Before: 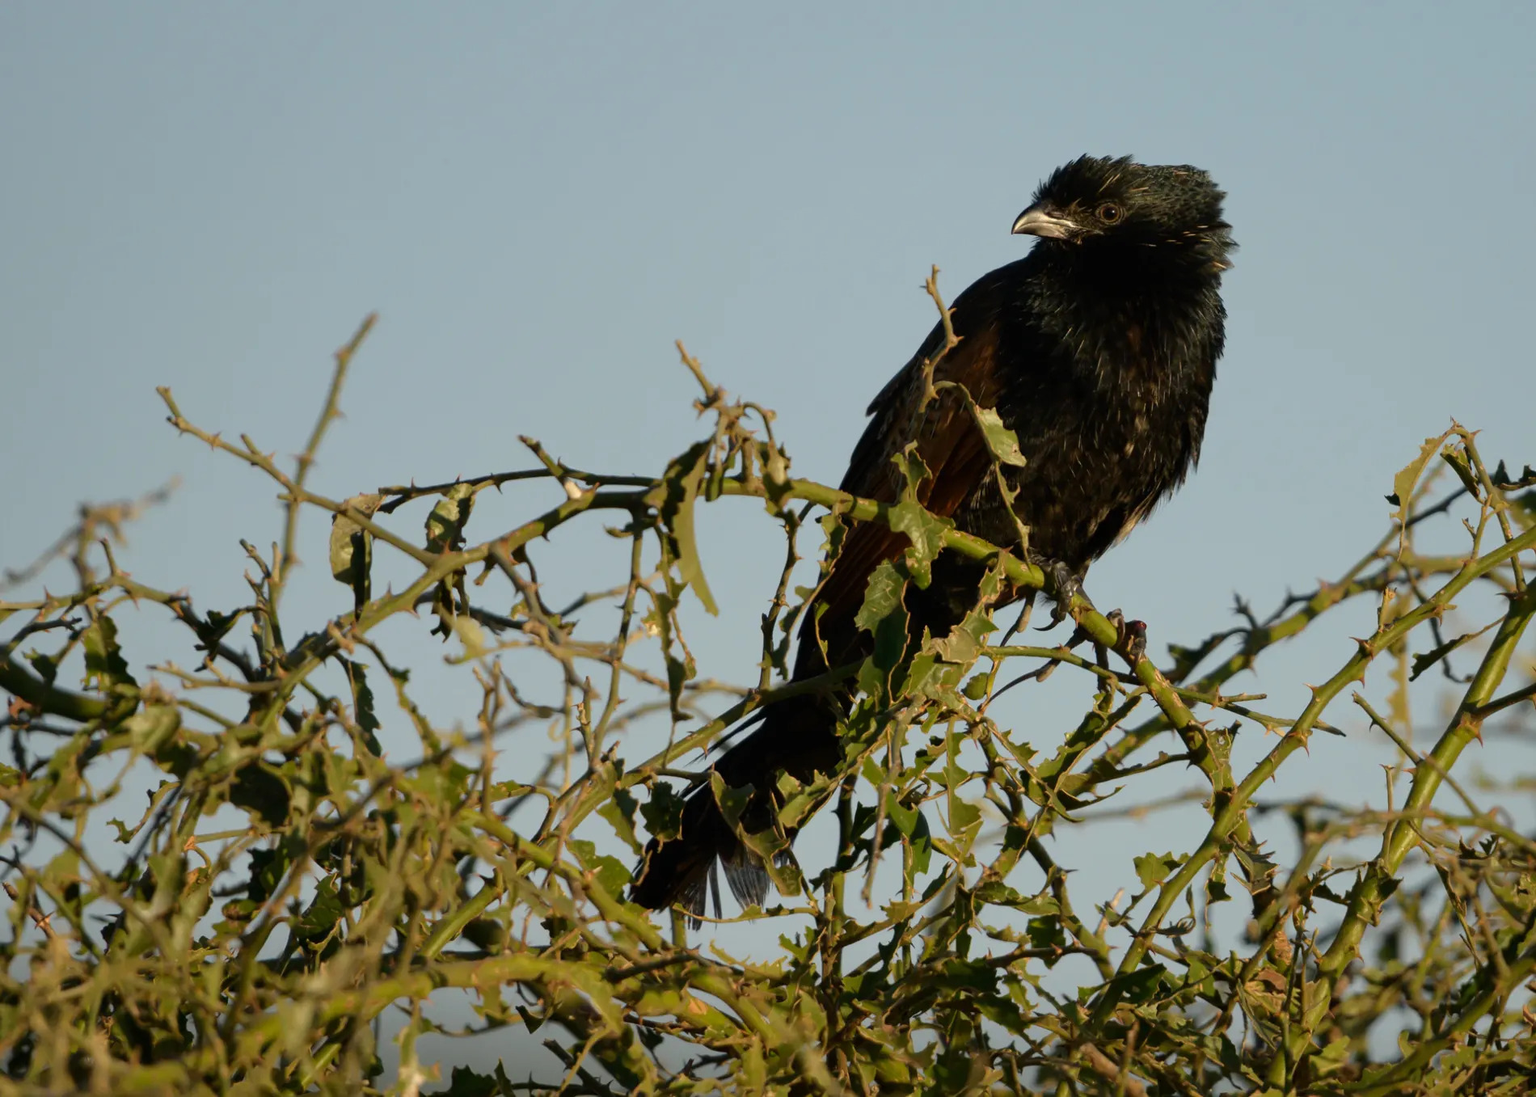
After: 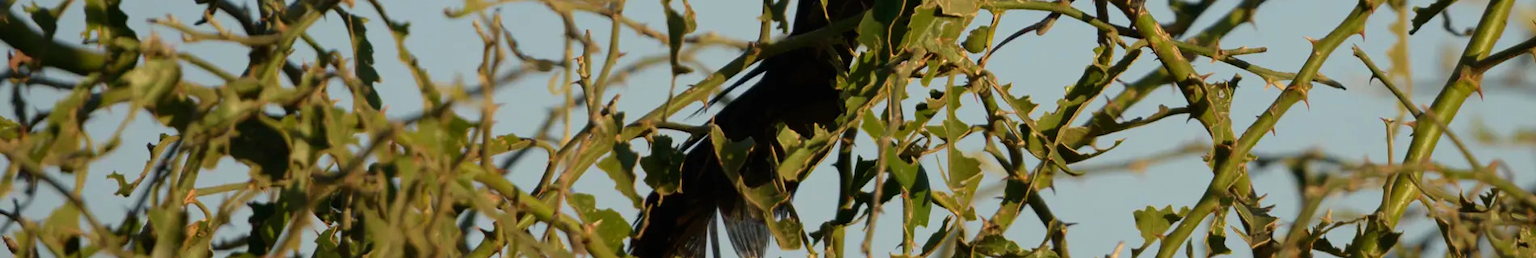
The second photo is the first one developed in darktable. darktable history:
velvia: on, module defaults
crop and rotate: top 59.021%, bottom 17.339%
